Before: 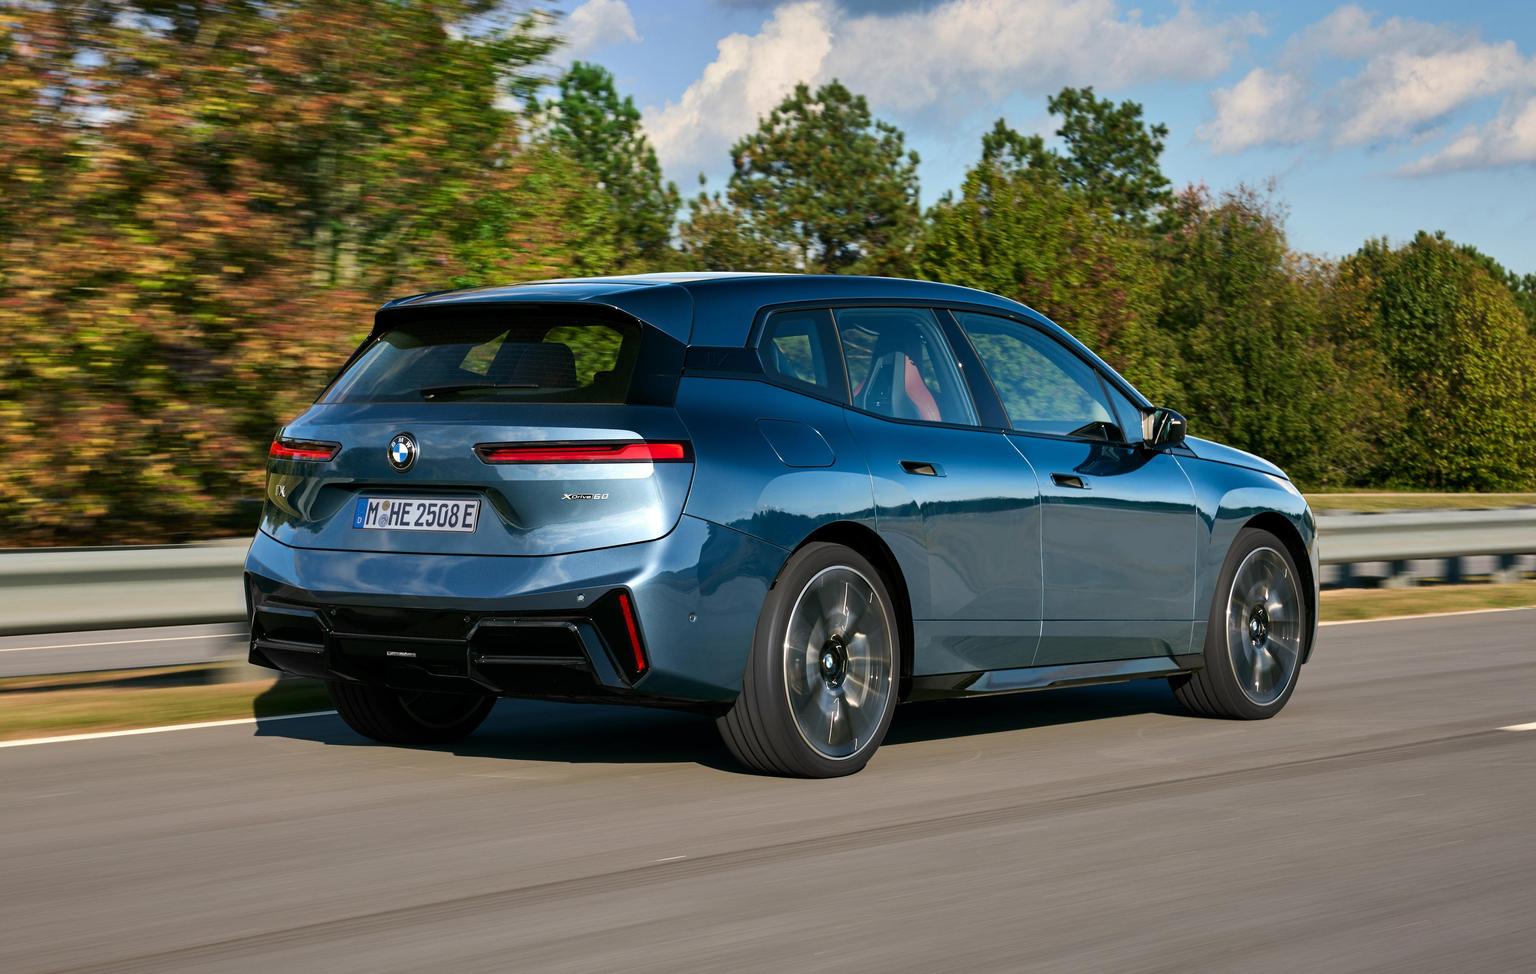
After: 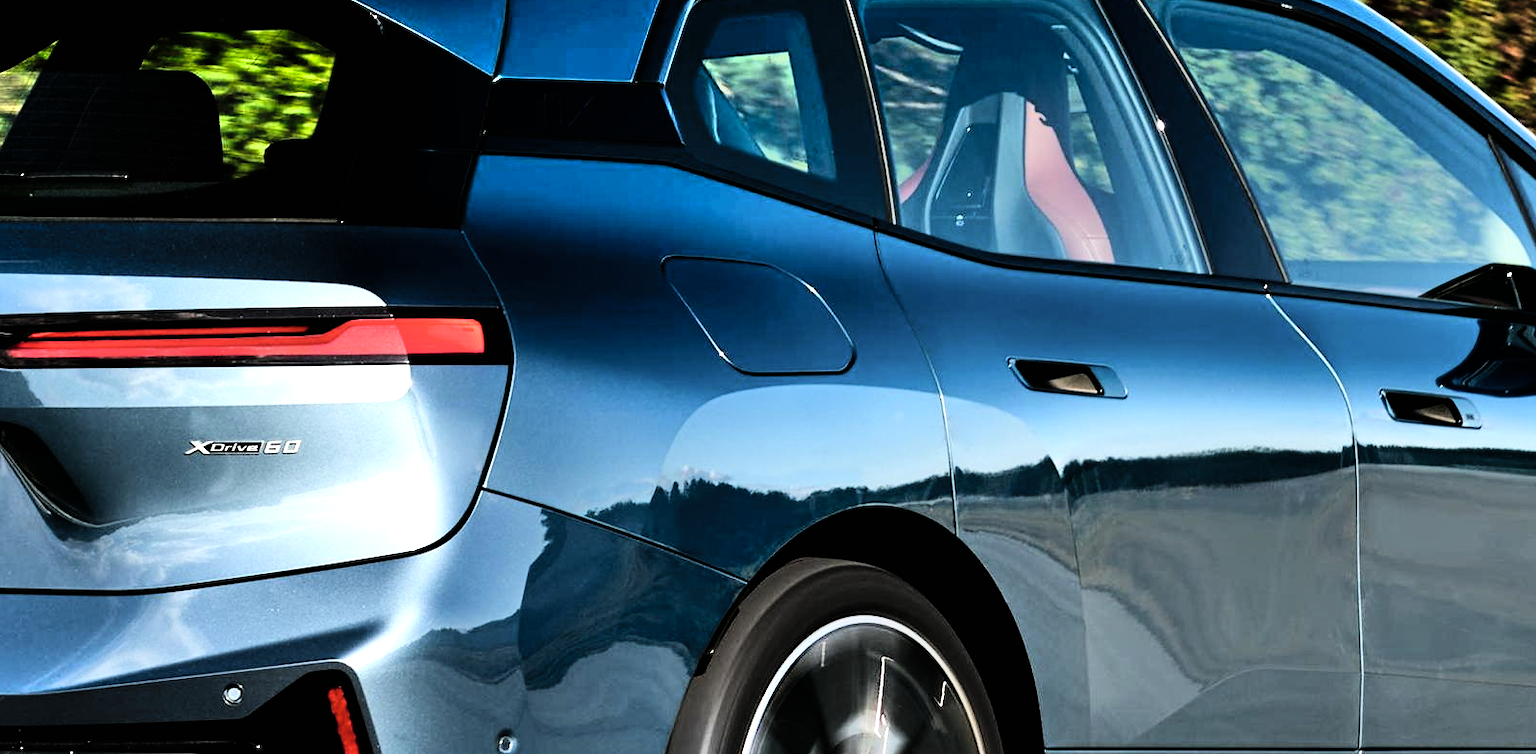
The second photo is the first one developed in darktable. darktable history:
filmic rgb: black relative exposure -5.37 EV, white relative exposure 2.86 EV, threshold 2.98 EV, dynamic range scaling -38.44%, hardness 3.99, contrast 1.61, highlights saturation mix -0.654%, enable highlight reconstruction true
crop: left 31.612%, top 32.228%, right 27.475%, bottom 36.043%
contrast equalizer: y [[0.515 ×6], [0.507 ×6], [0.425 ×6], [0 ×6], [0 ×6]]
shadows and highlights: radius 112.48, shadows 51.68, white point adjustment 9.02, highlights -6.06, highlights color adjustment 72.89%, soften with gaussian
